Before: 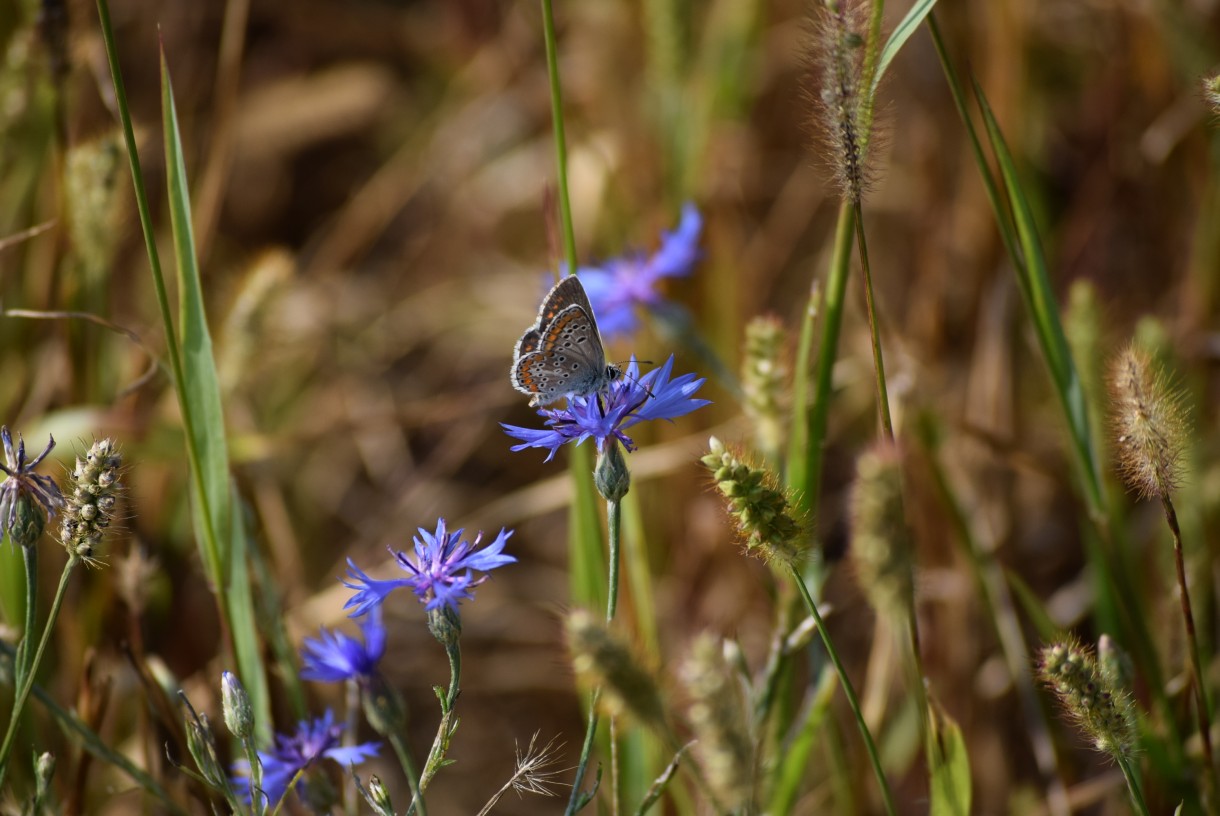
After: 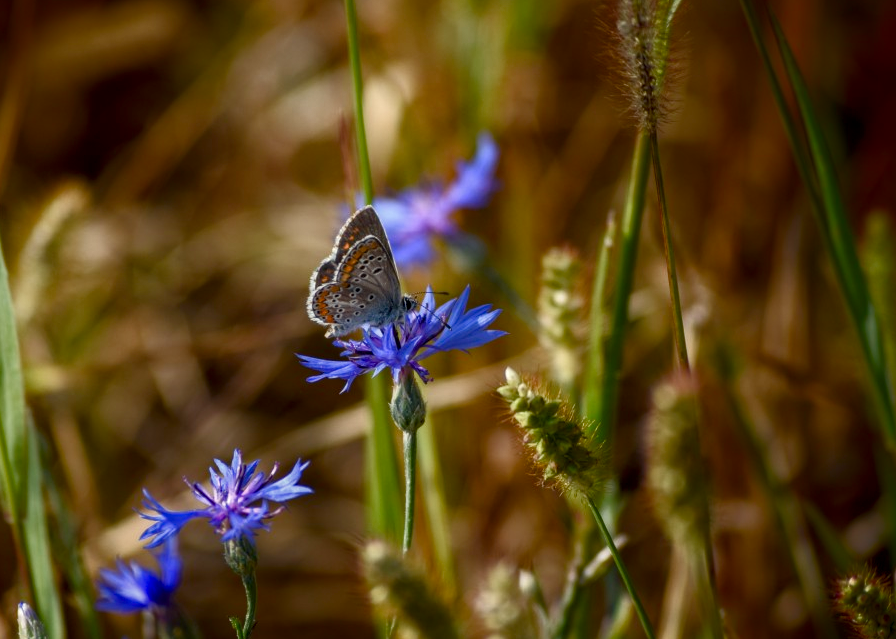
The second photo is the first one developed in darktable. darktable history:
local contrast: on, module defaults
crop: left 16.789%, top 8.504%, right 8.694%, bottom 12.664%
color balance rgb: highlights gain › luminance 5.708%, highlights gain › chroma 2.637%, highlights gain › hue 93.04°, perceptual saturation grading › global saturation 20%, perceptual saturation grading › highlights -49.932%, perceptual saturation grading › shadows 25.702%, global vibrance 18.445%
shadows and highlights: shadows -89.57, highlights 91.01, soften with gaussian
